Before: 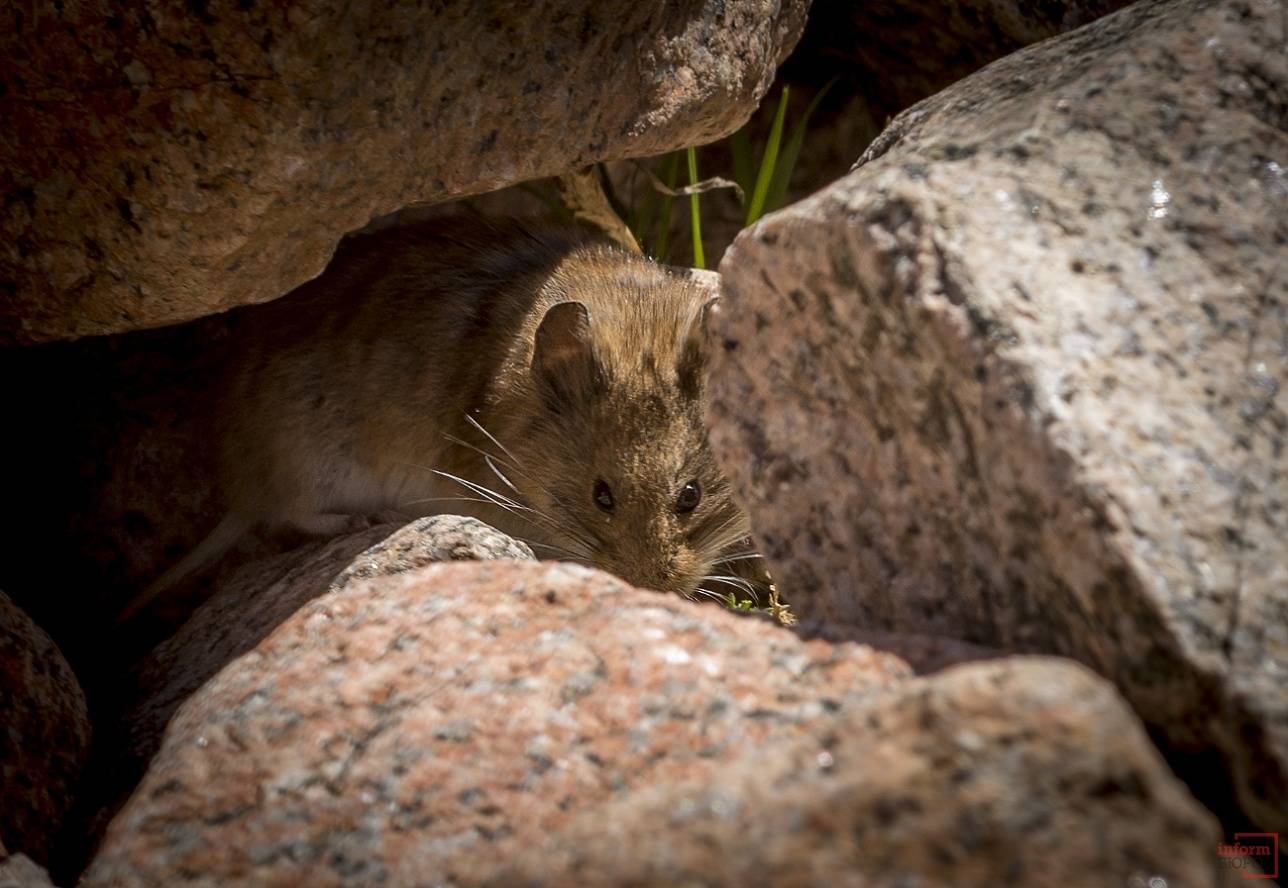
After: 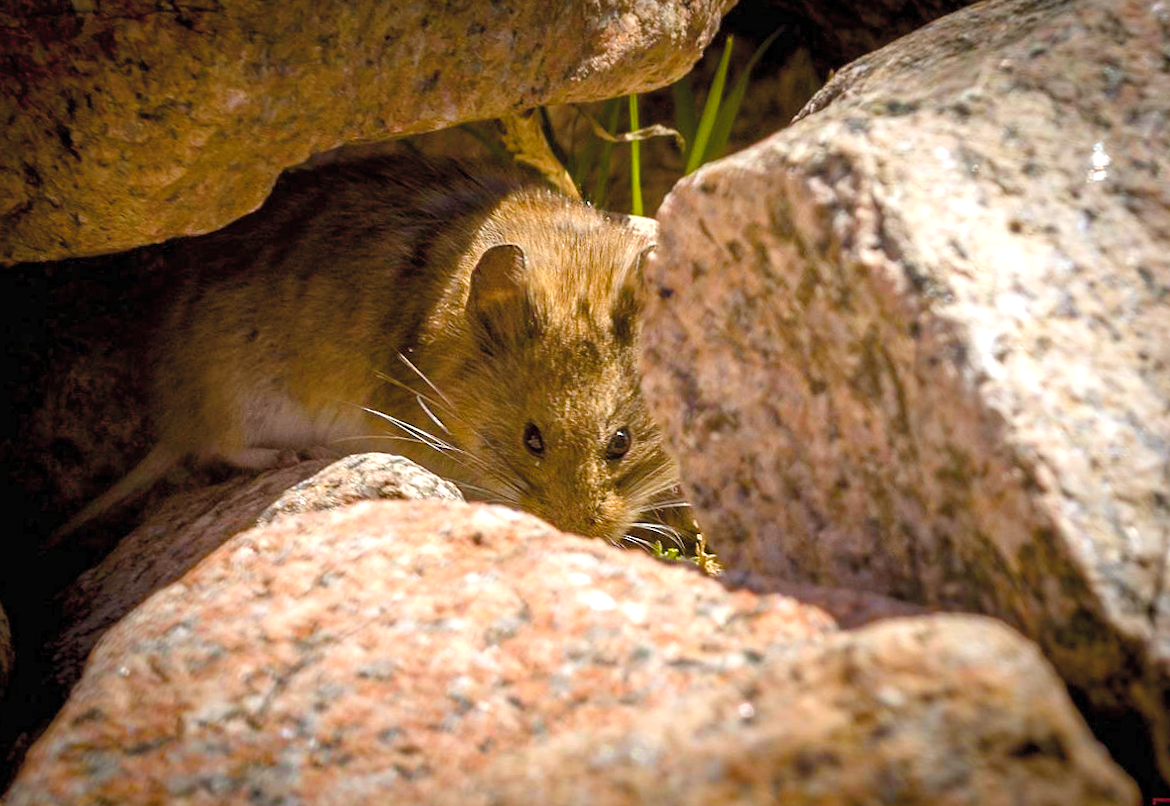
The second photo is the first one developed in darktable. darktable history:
color balance rgb: linear chroma grading › shadows -2.2%, linear chroma grading › highlights -15%, linear chroma grading › global chroma -10%, linear chroma grading › mid-tones -10%, perceptual saturation grading › global saturation 45%, perceptual saturation grading › highlights -50%, perceptual saturation grading › shadows 30%, perceptual brilliance grading › global brilliance 18%, global vibrance 45%
contrast brightness saturation: brightness 0.15
crop and rotate: angle -1.96°, left 3.097%, top 4.154%, right 1.586%, bottom 0.529%
